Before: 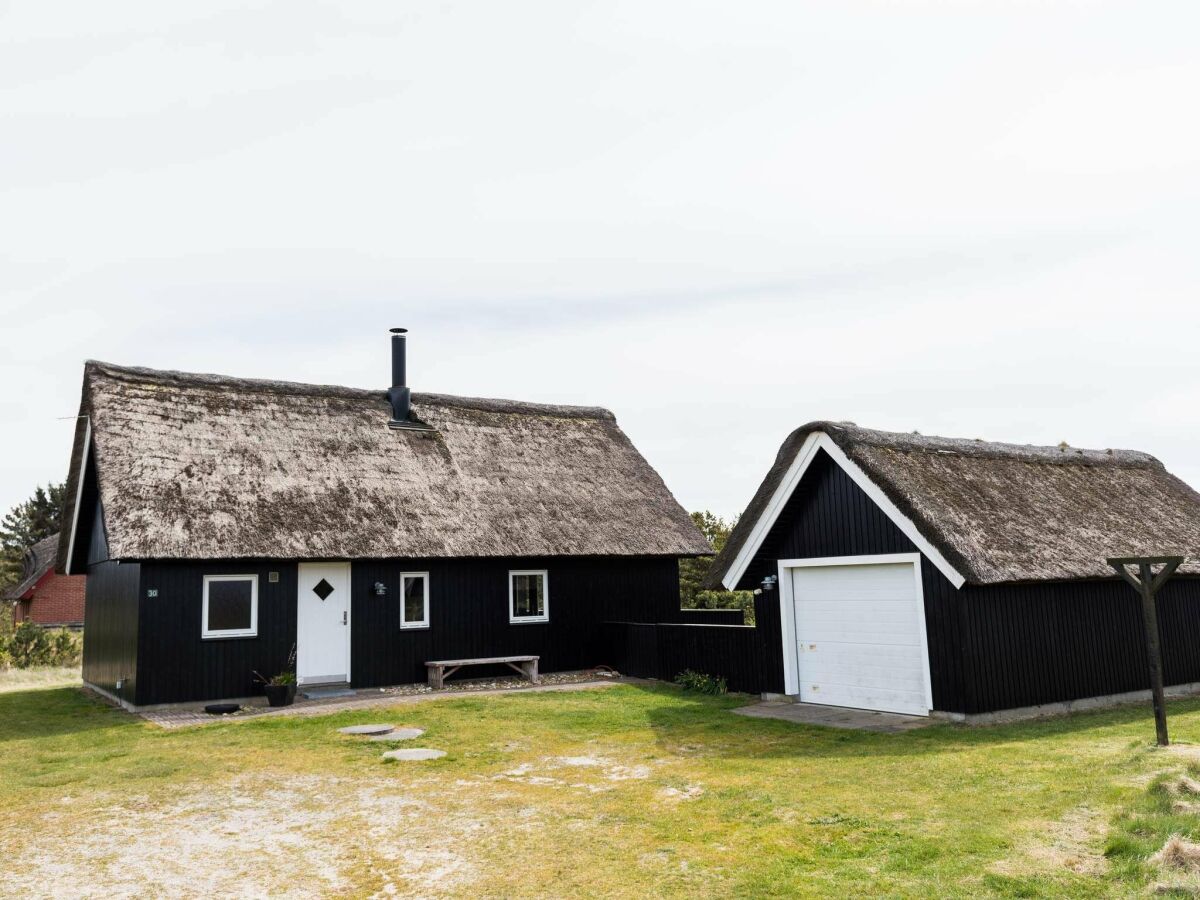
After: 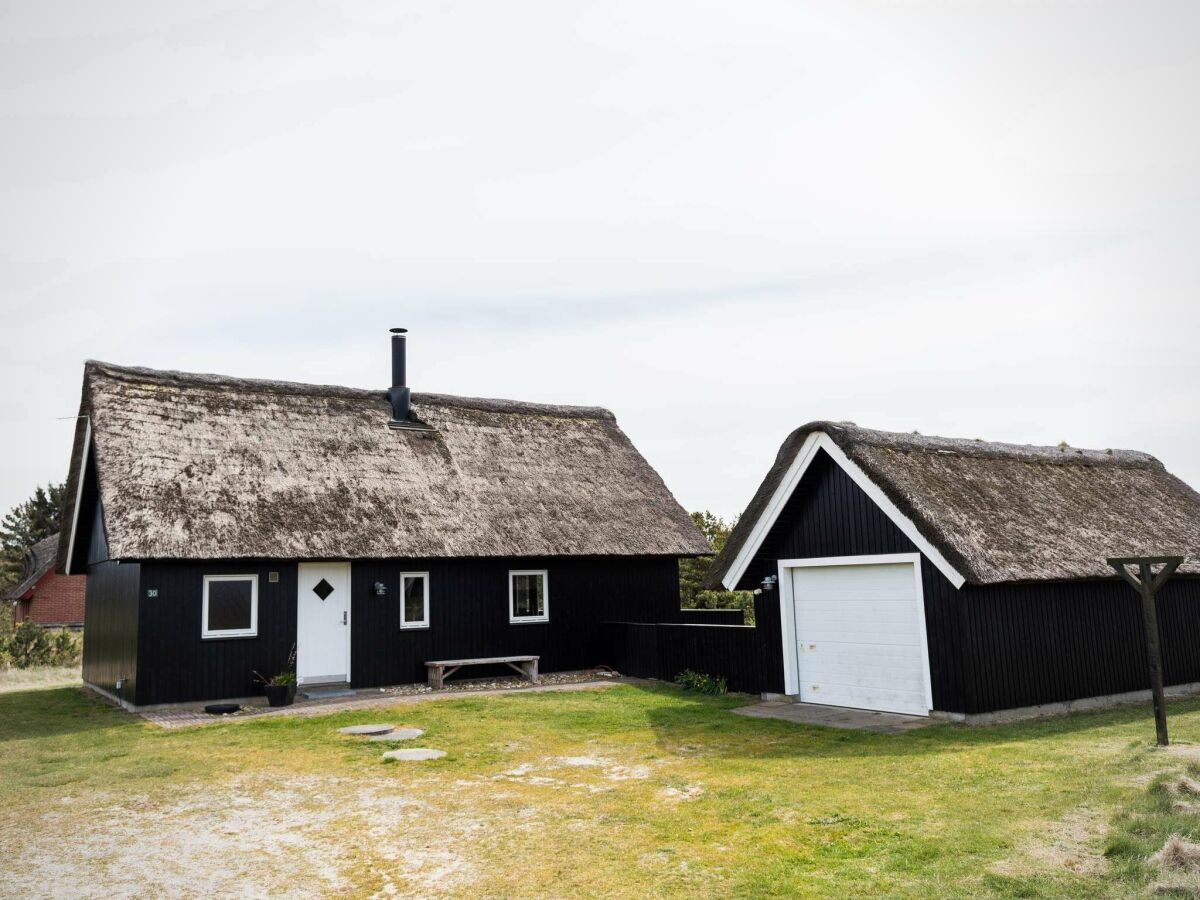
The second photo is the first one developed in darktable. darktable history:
vignetting: fall-off radius 93.92%, brightness -0.615, saturation -0.676
tone equalizer: on, module defaults
